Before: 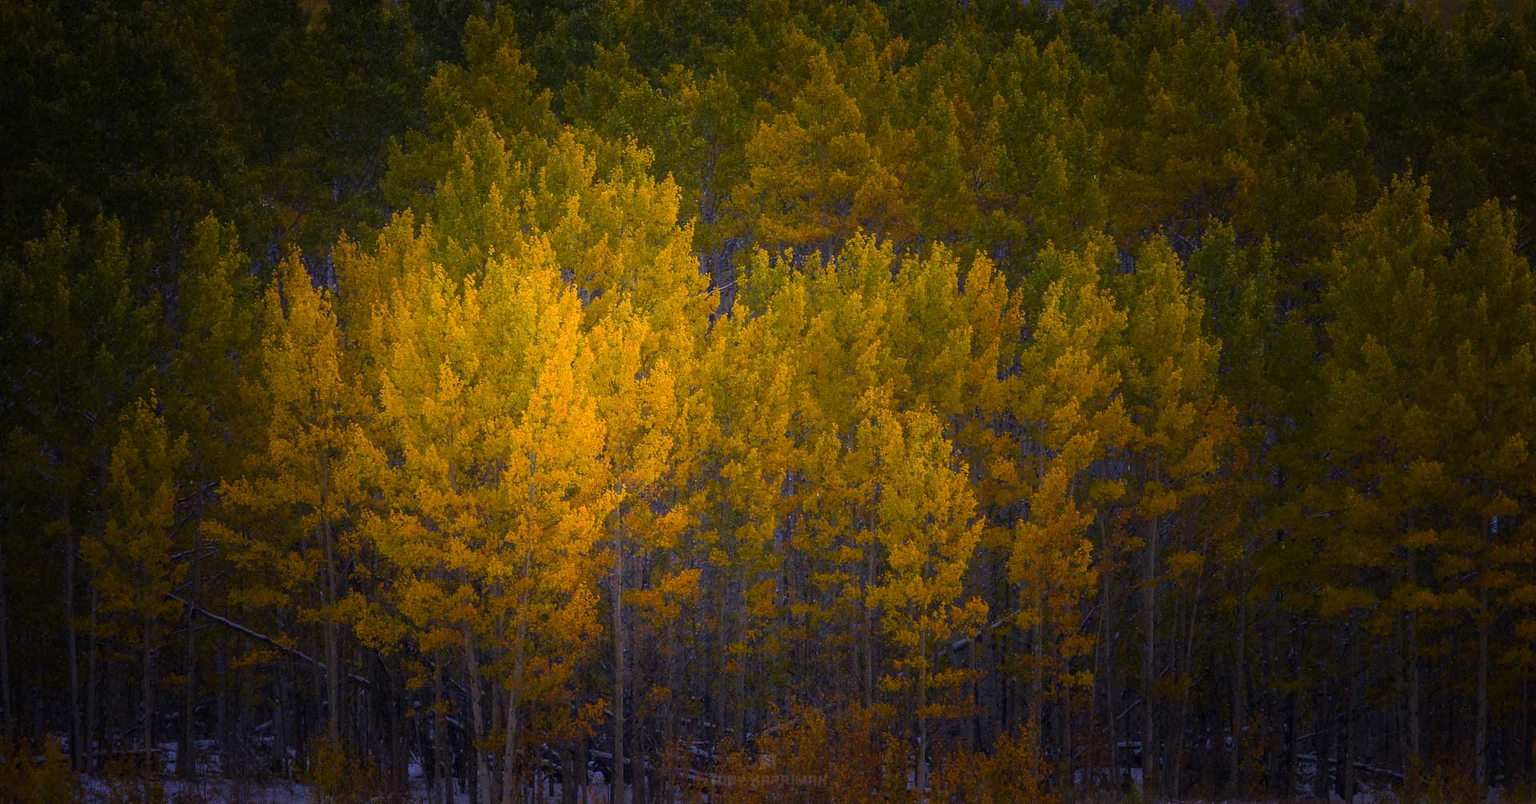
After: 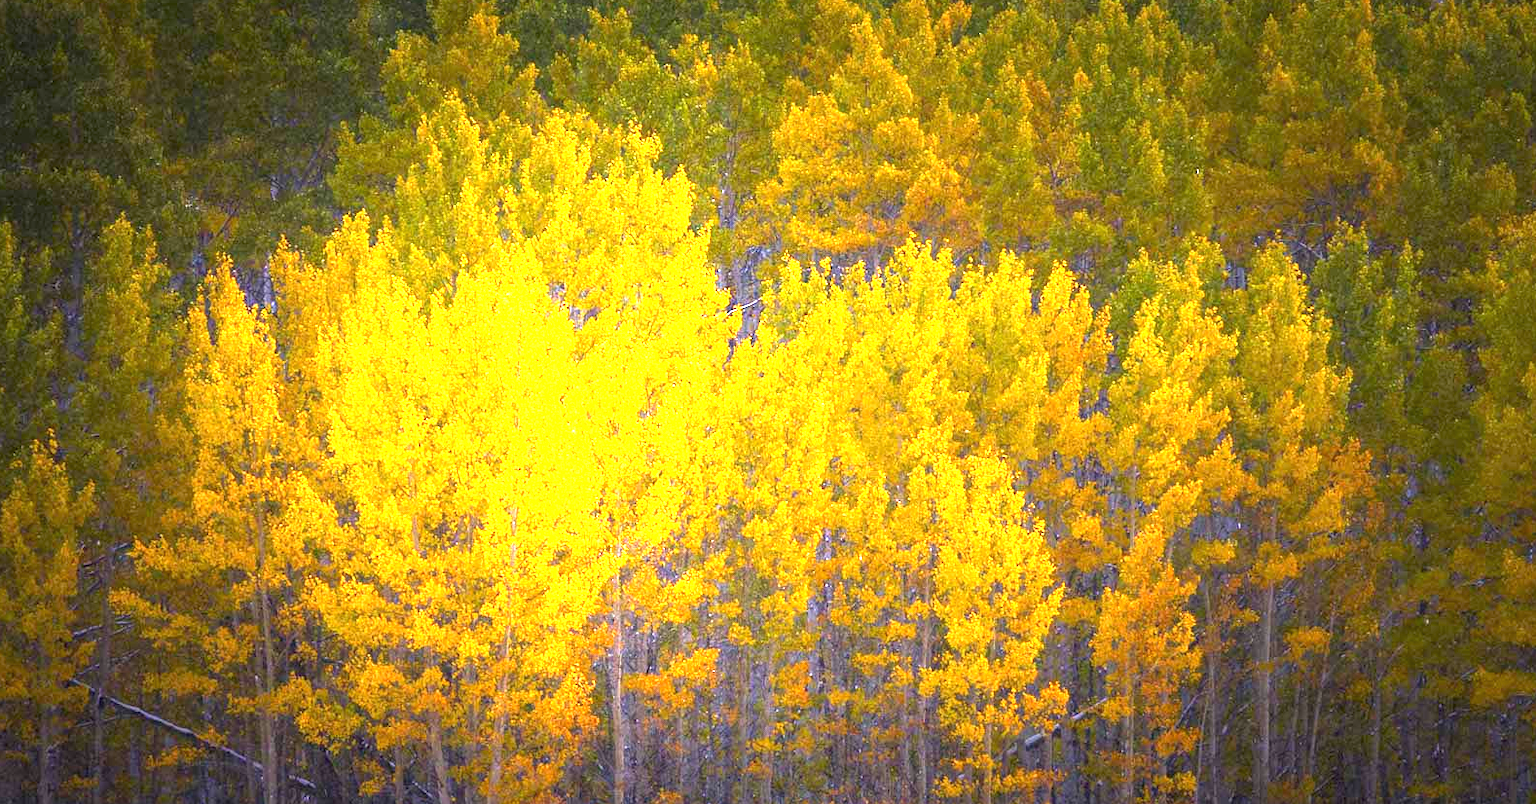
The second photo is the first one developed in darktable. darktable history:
crop and rotate: left 7.196%, top 4.574%, right 10.605%, bottom 13.178%
white balance: red 1.009, blue 0.985
exposure: black level correction 0, exposure 0.5 EV, compensate exposure bias true, compensate highlight preservation false
